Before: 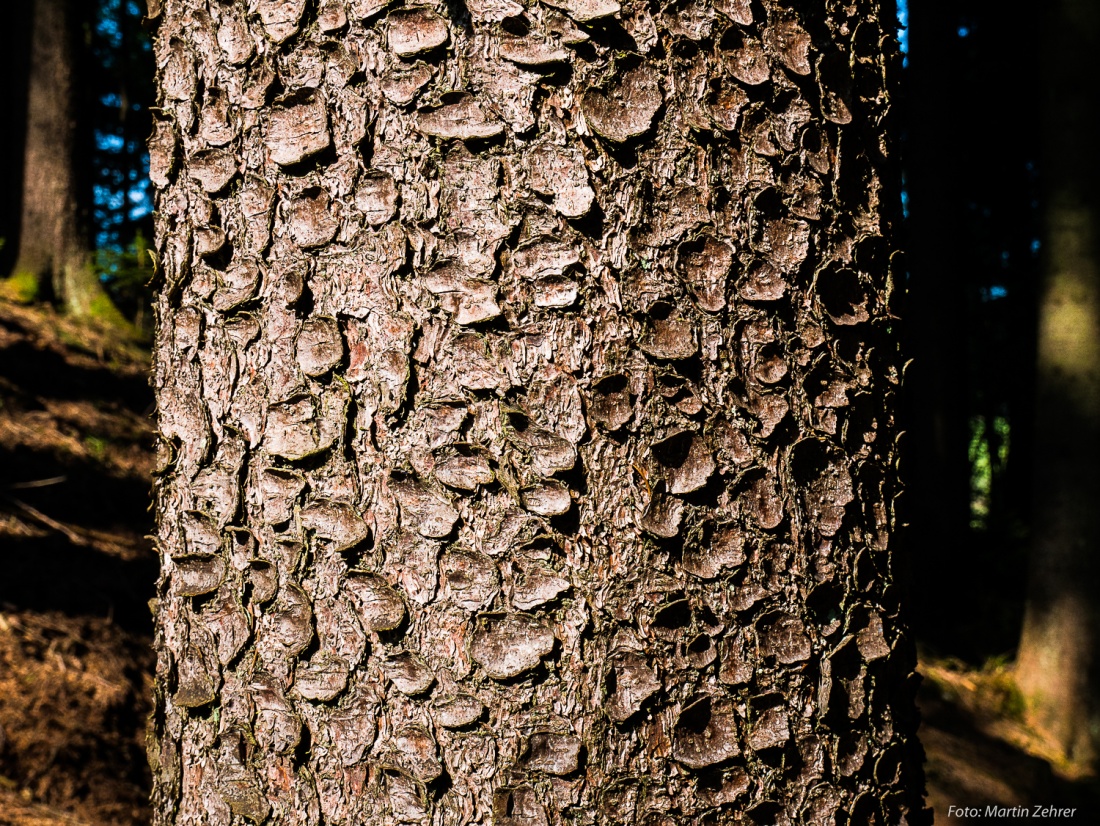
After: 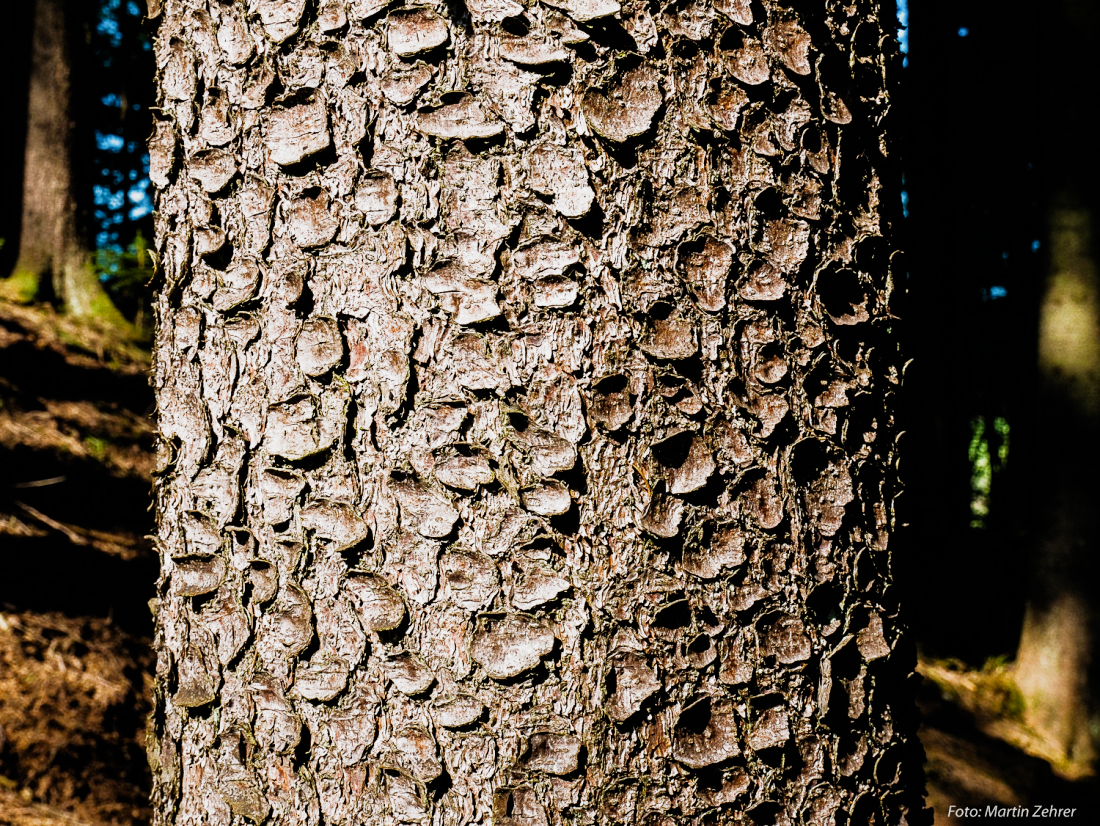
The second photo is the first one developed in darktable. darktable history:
filmic rgb: black relative exposure -8.03 EV, white relative exposure 3.85 EV, threshold 5.95 EV, hardness 4.31, preserve chrominance no, color science v4 (2020), contrast in shadows soft, enable highlight reconstruction true
exposure: black level correction 0, exposure 0.69 EV, compensate highlight preservation false
